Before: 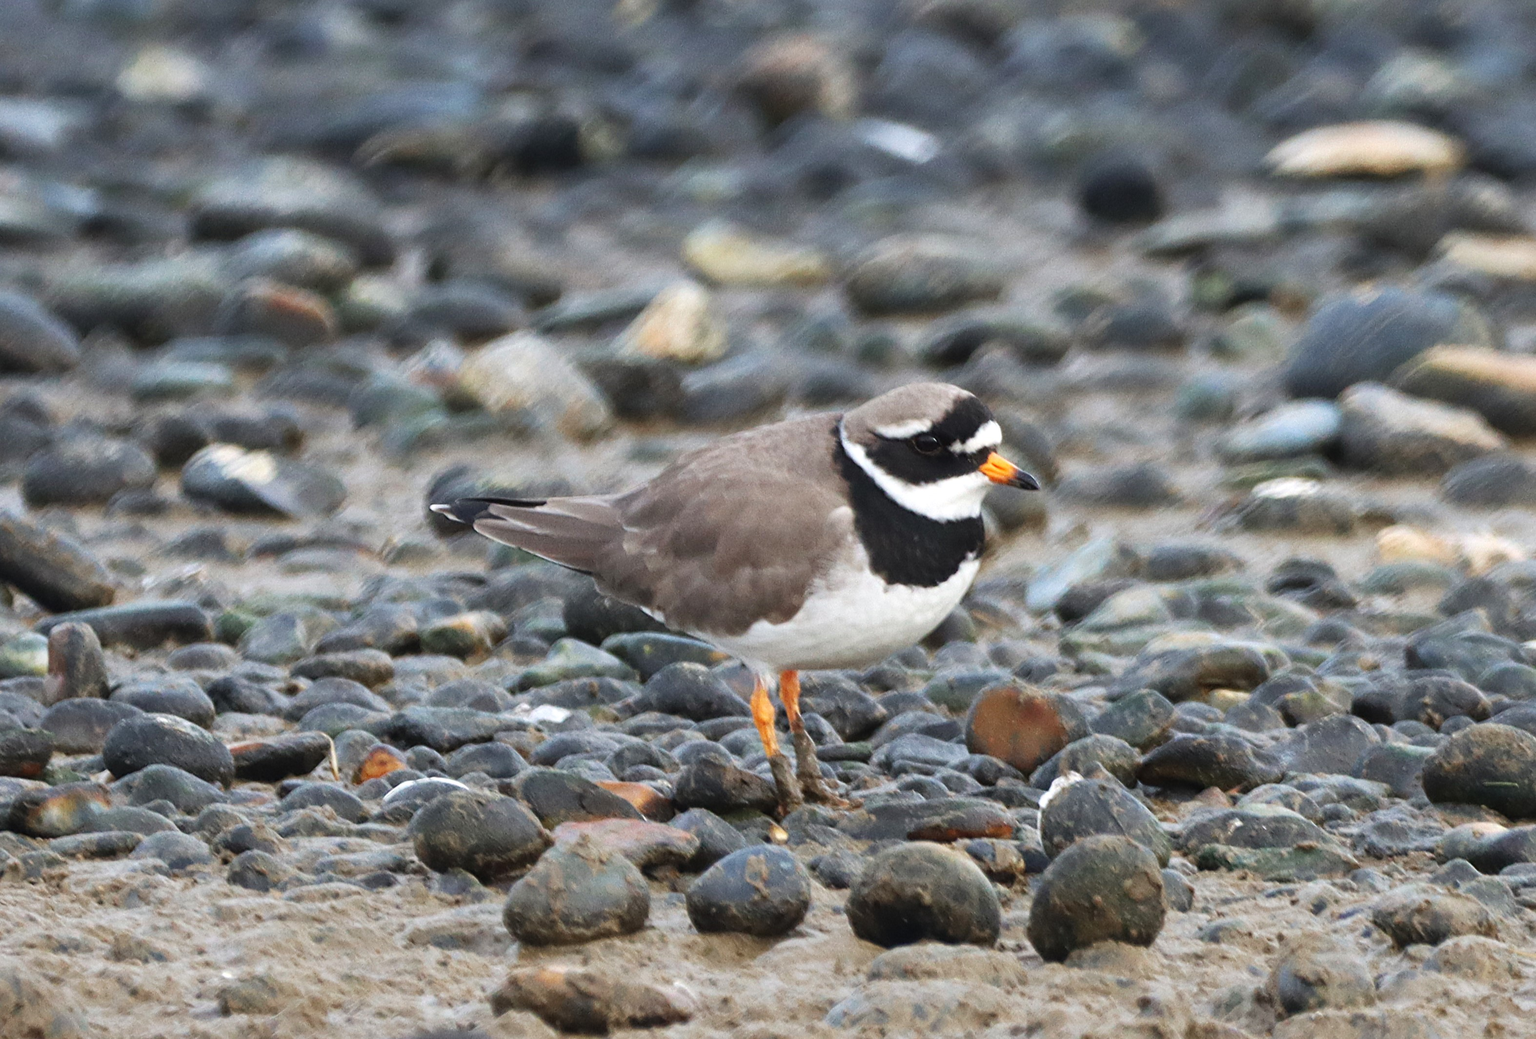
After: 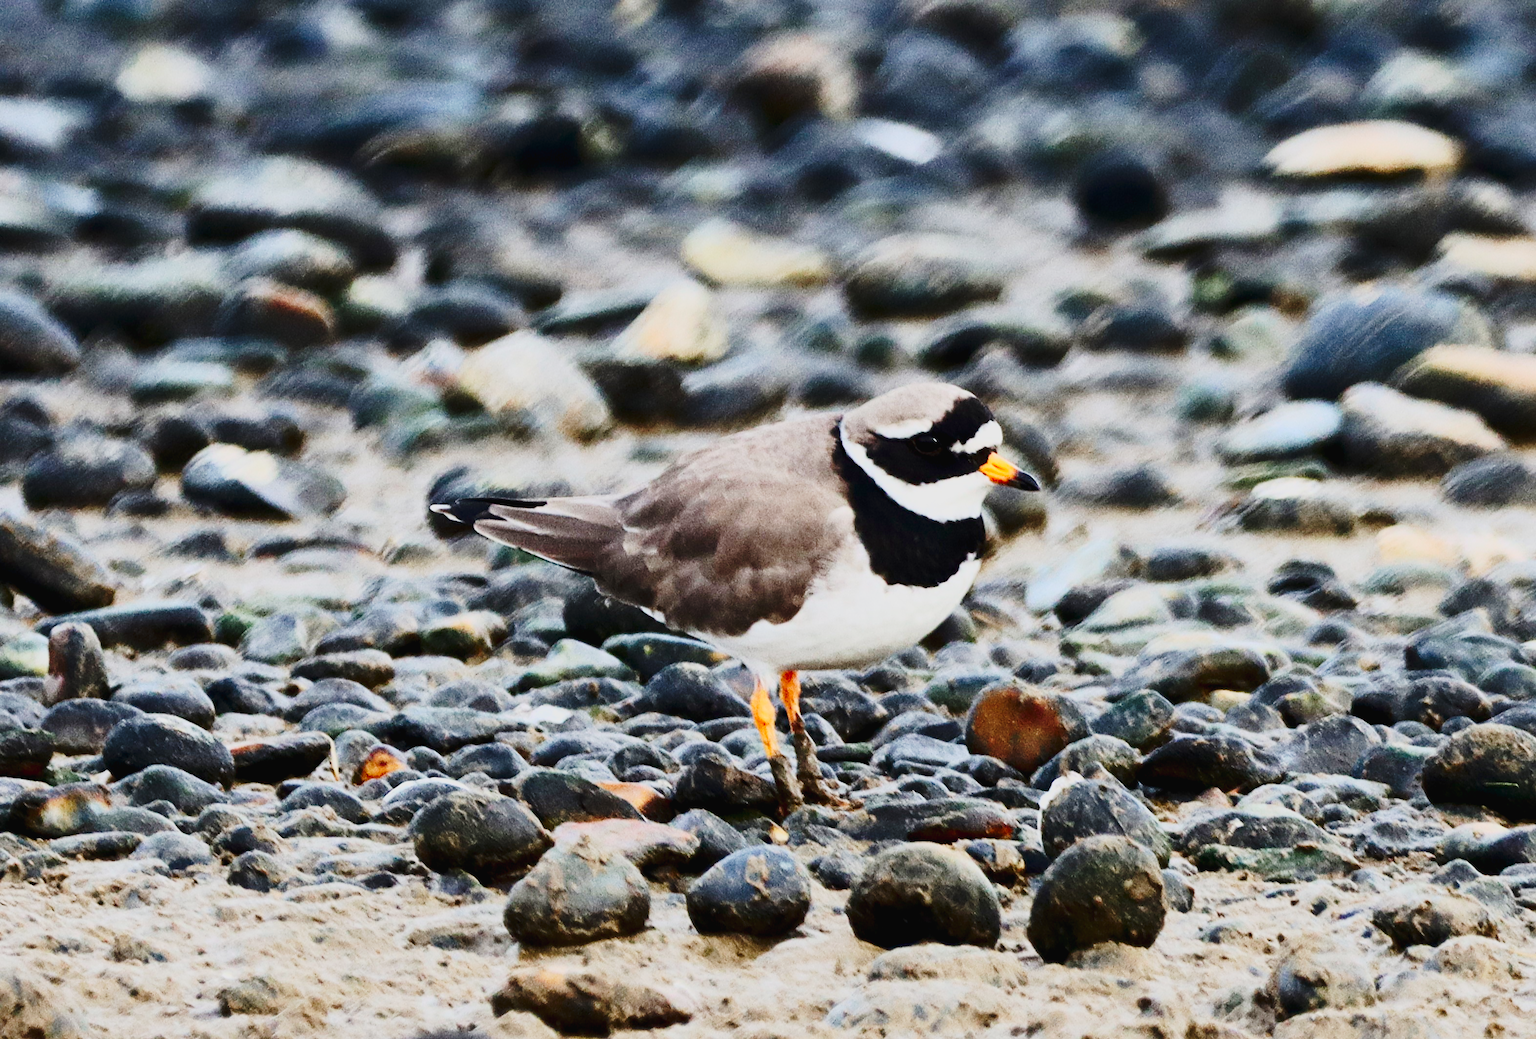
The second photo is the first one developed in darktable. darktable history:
tone curve: curves: ch0 [(0, 0.019) (0.204, 0.162) (0.491, 0.519) (0.748, 0.765) (1, 0.919)]; ch1 [(0, 0) (0.179, 0.173) (0.322, 0.32) (0.442, 0.447) (0.496, 0.504) (0.566, 0.585) (0.761, 0.803) (1, 1)]; ch2 [(0, 0) (0.434, 0.447) (0.483, 0.487) (0.555, 0.563) (0.697, 0.68) (1, 1)], preserve colors none
exposure: black level correction 0.012, compensate exposure bias true, compensate highlight preservation false
contrast brightness saturation: contrast 0.403, brightness 0.054, saturation 0.257
color calibration: illuminant same as pipeline (D50), adaptation XYZ, x 0.346, y 0.358, temperature 5007.48 K
